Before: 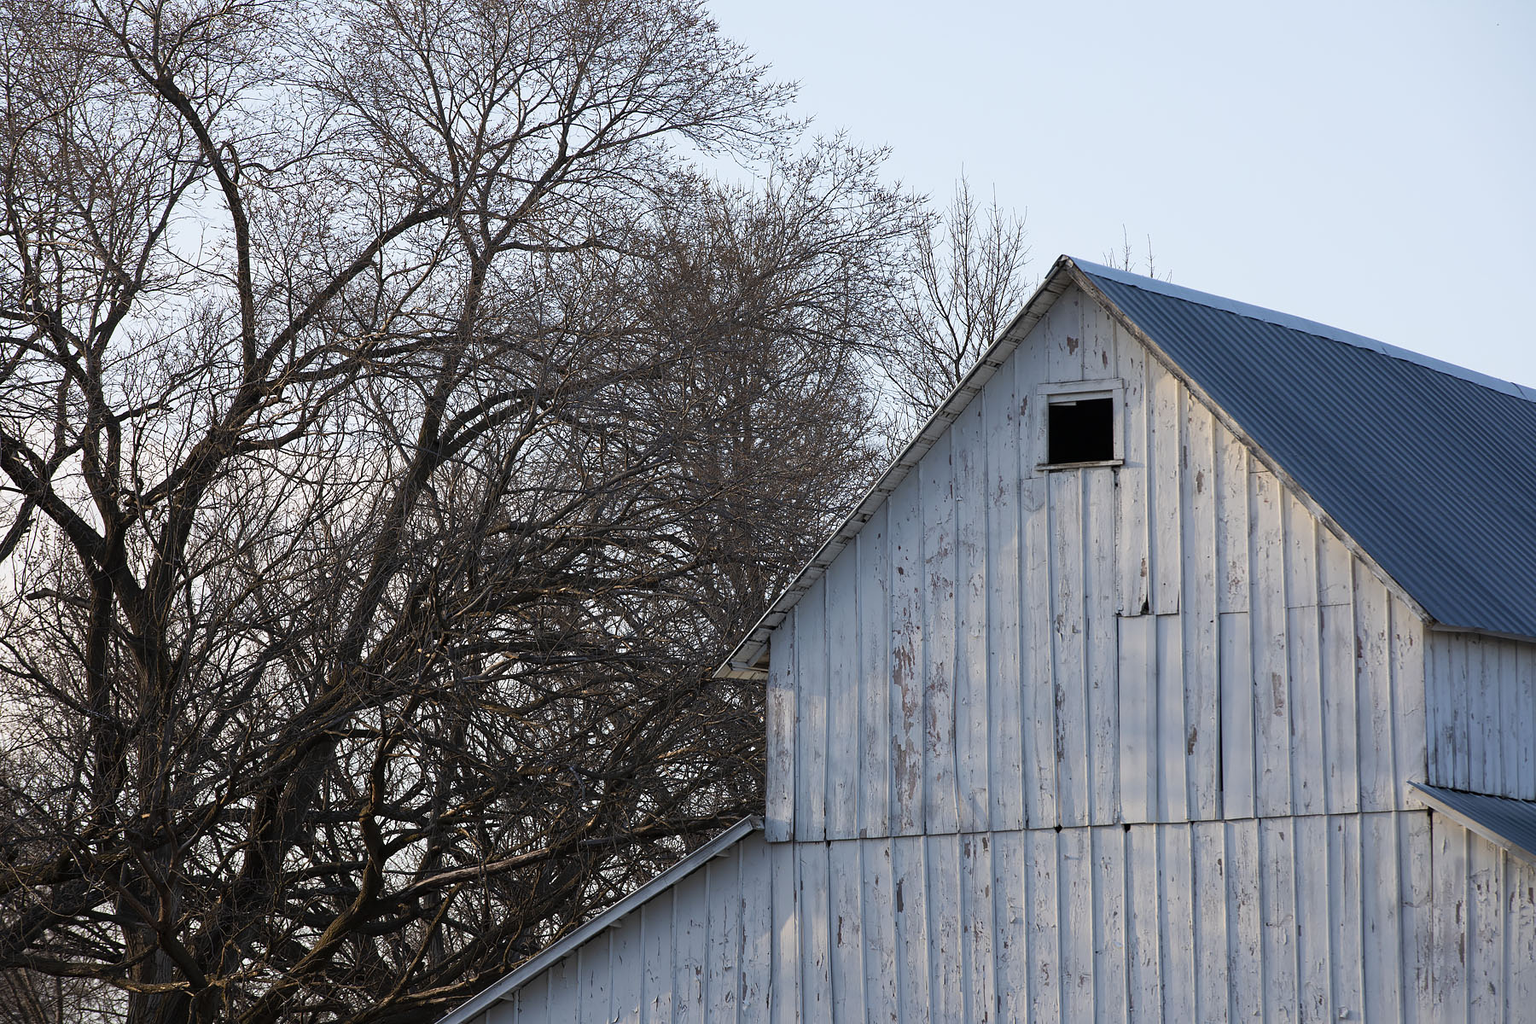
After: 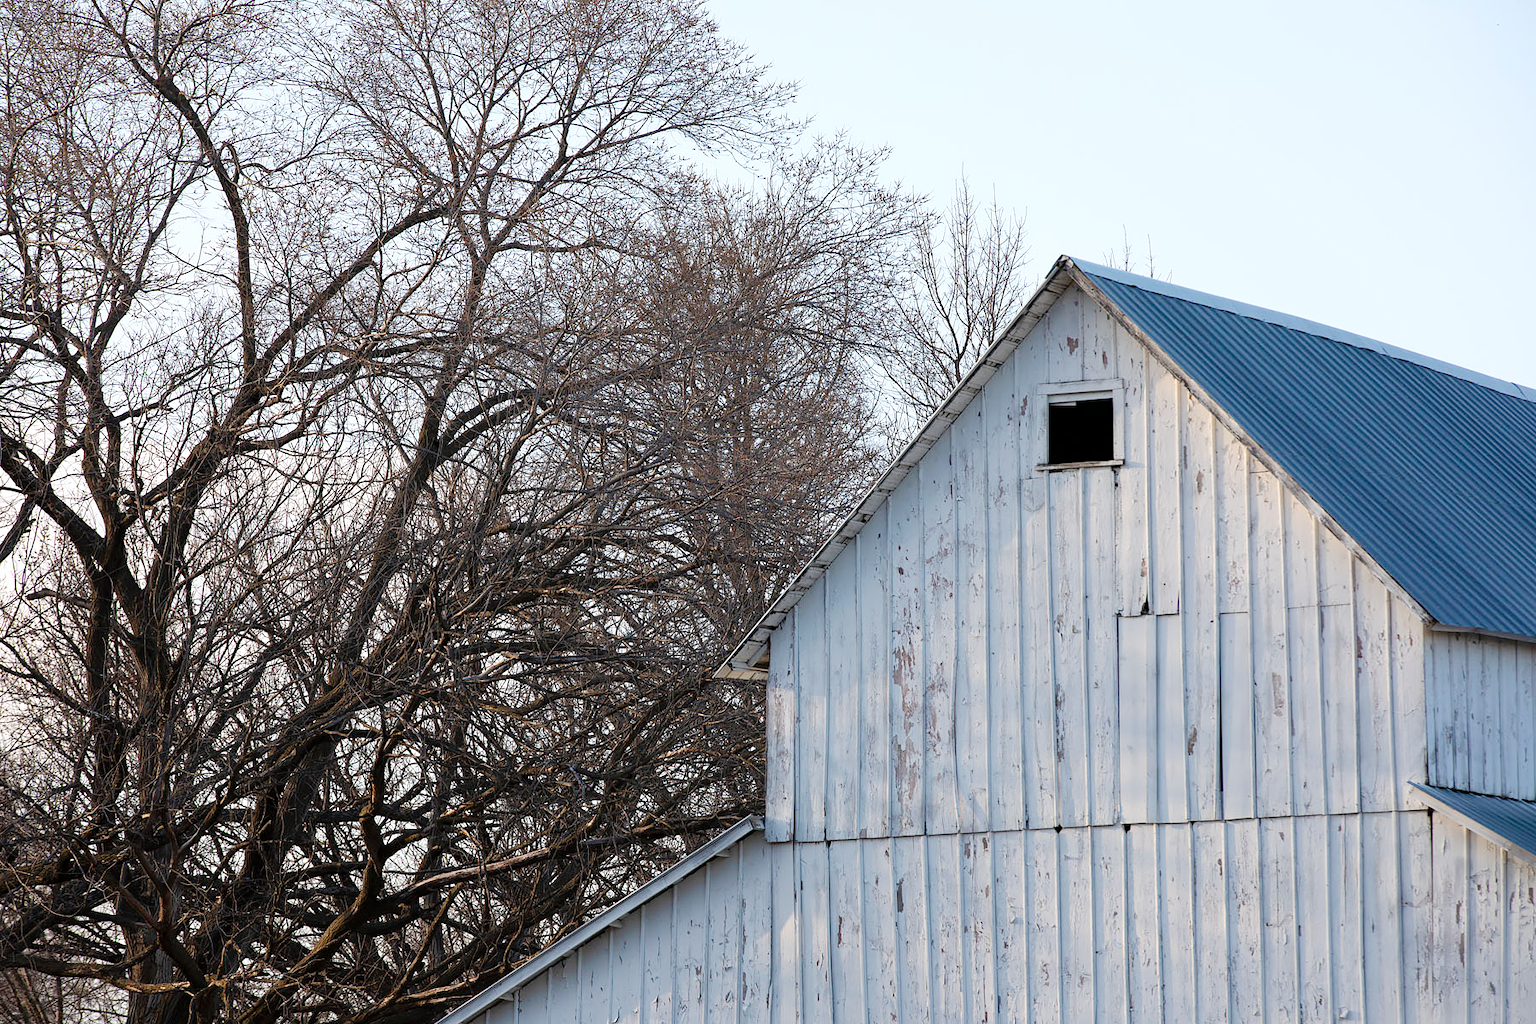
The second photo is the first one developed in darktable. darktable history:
exposure: exposure 0.217 EV, compensate highlight preservation false
tone curve: curves: ch0 [(0, 0) (0.003, 0.004) (0.011, 0.015) (0.025, 0.033) (0.044, 0.058) (0.069, 0.091) (0.1, 0.131) (0.136, 0.179) (0.177, 0.233) (0.224, 0.295) (0.277, 0.364) (0.335, 0.434) (0.399, 0.51) (0.468, 0.583) (0.543, 0.654) (0.623, 0.724) (0.709, 0.789) (0.801, 0.852) (0.898, 0.924) (1, 1)], preserve colors none
